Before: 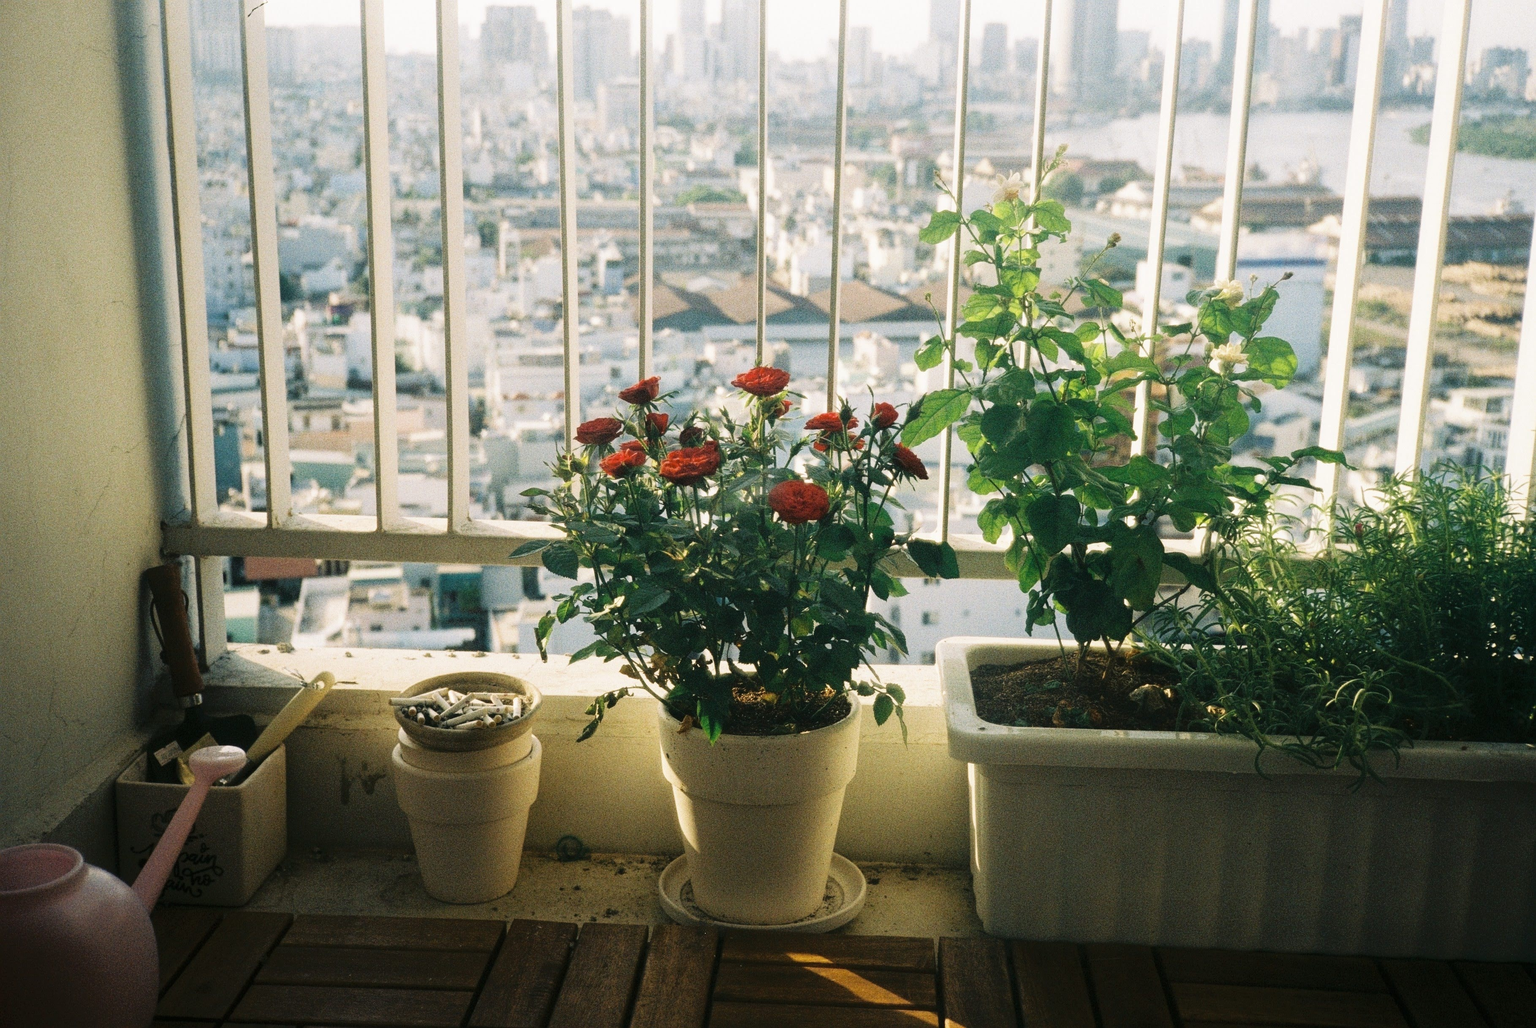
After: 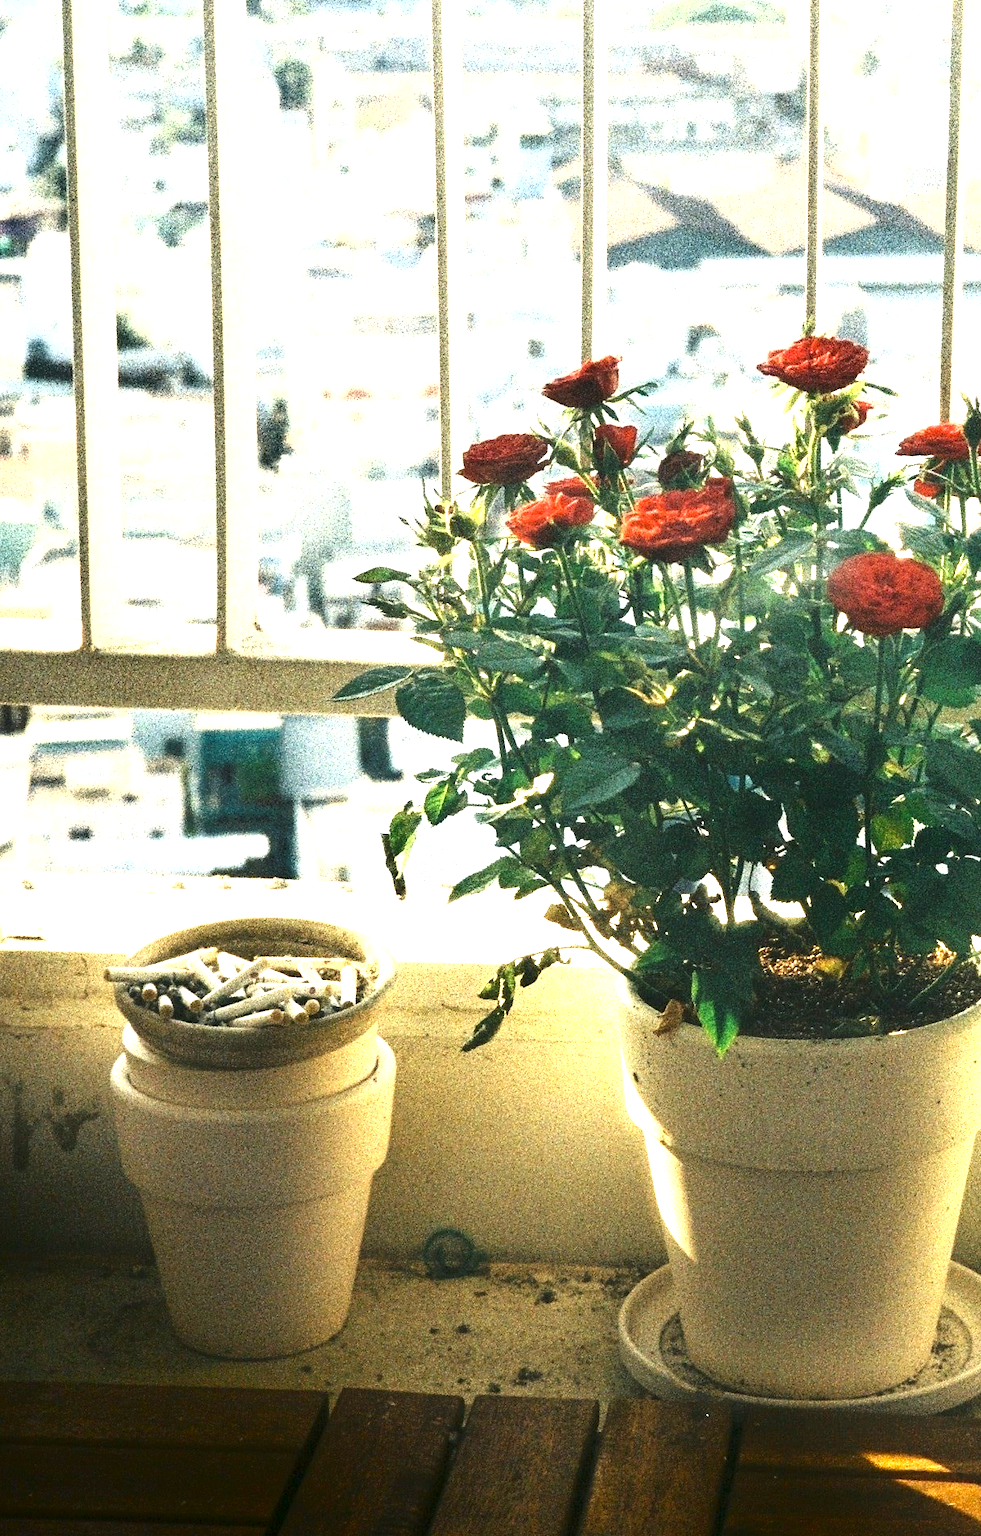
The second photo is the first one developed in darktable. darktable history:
crop and rotate: left 21.77%, top 18.528%, right 44.676%, bottom 2.997%
shadows and highlights: shadows -88.03, highlights -35.45, shadows color adjustment 99.15%, highlights color adjustment 0%, soften with gaussian
exposure: black level correction 0, exposure 1.45 EV, compensate exposure bias true, compensate highlight preservation false
